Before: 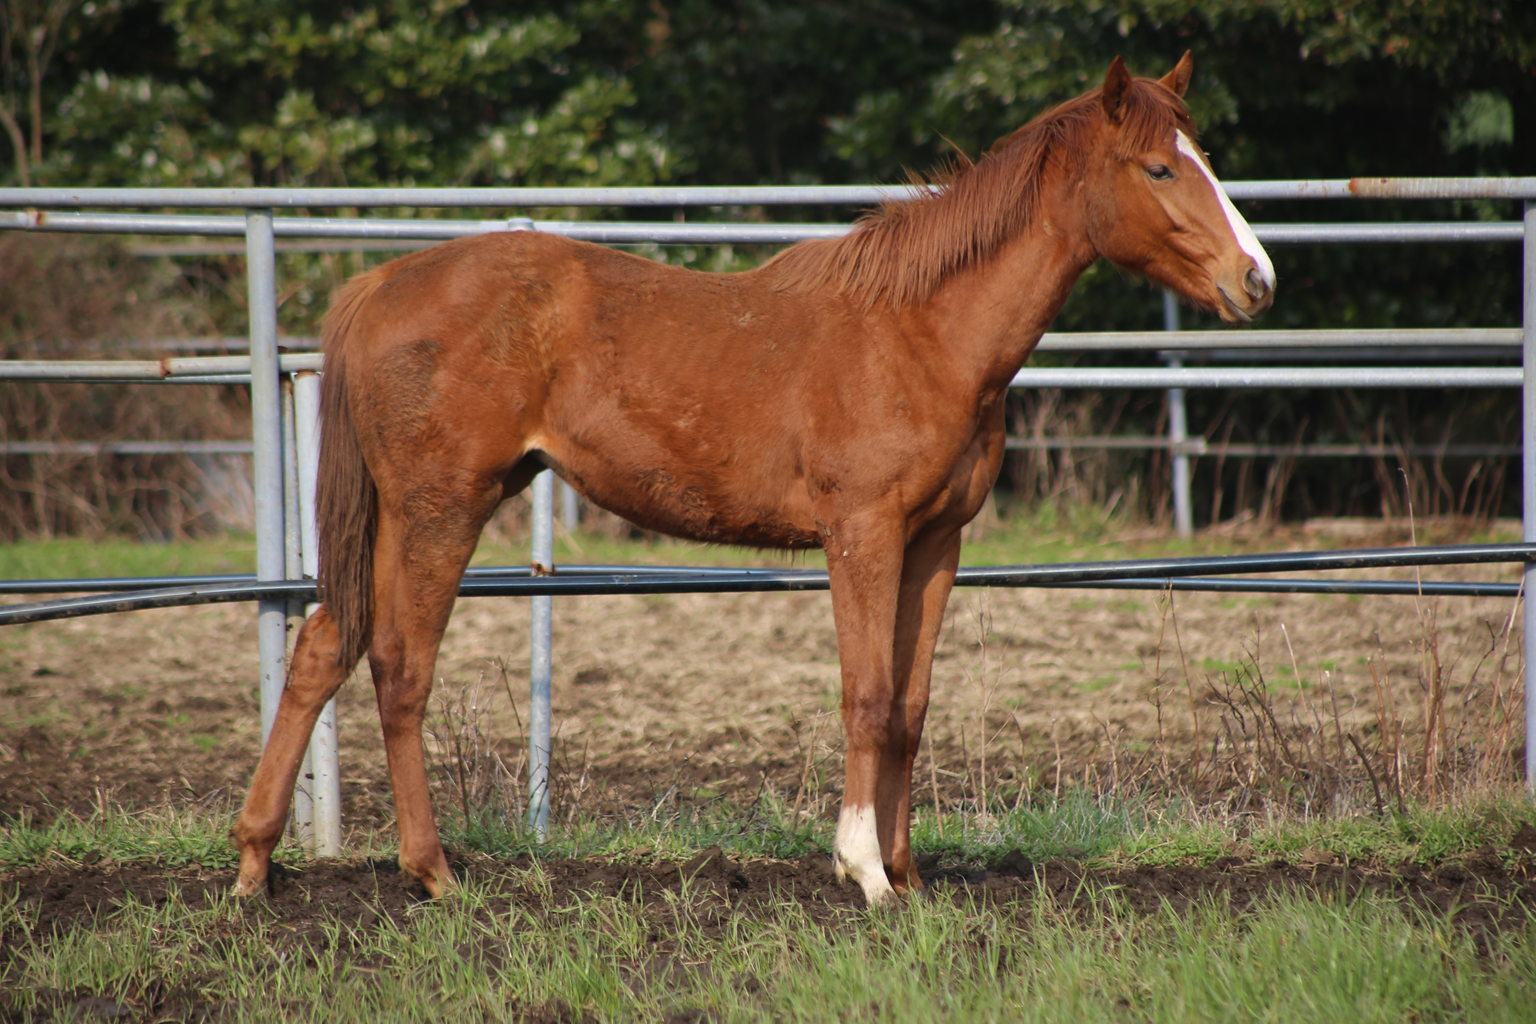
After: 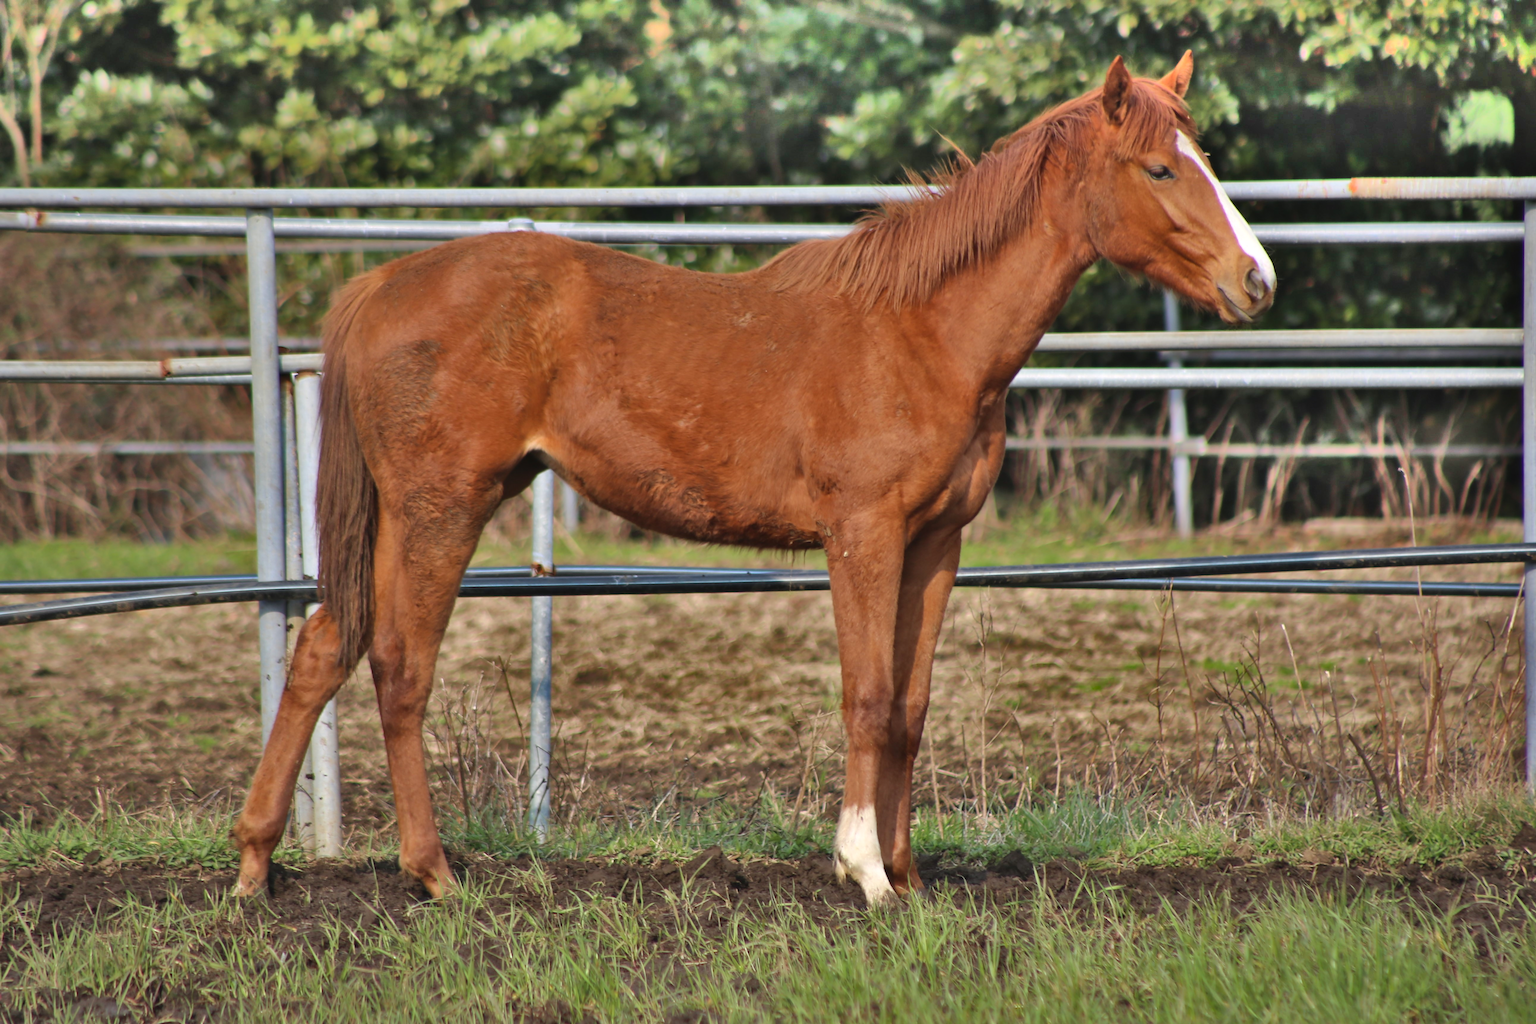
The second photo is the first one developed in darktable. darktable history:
exposure: exposure 0.236 EV, compensate highlight preservation false
shadows and highlights: radius 123.98, shadows 100, white point adjustment -3, highlights -100, highlights color adjustment 89.84%, soften with gaussian
tone equalizer: on, module defaults
